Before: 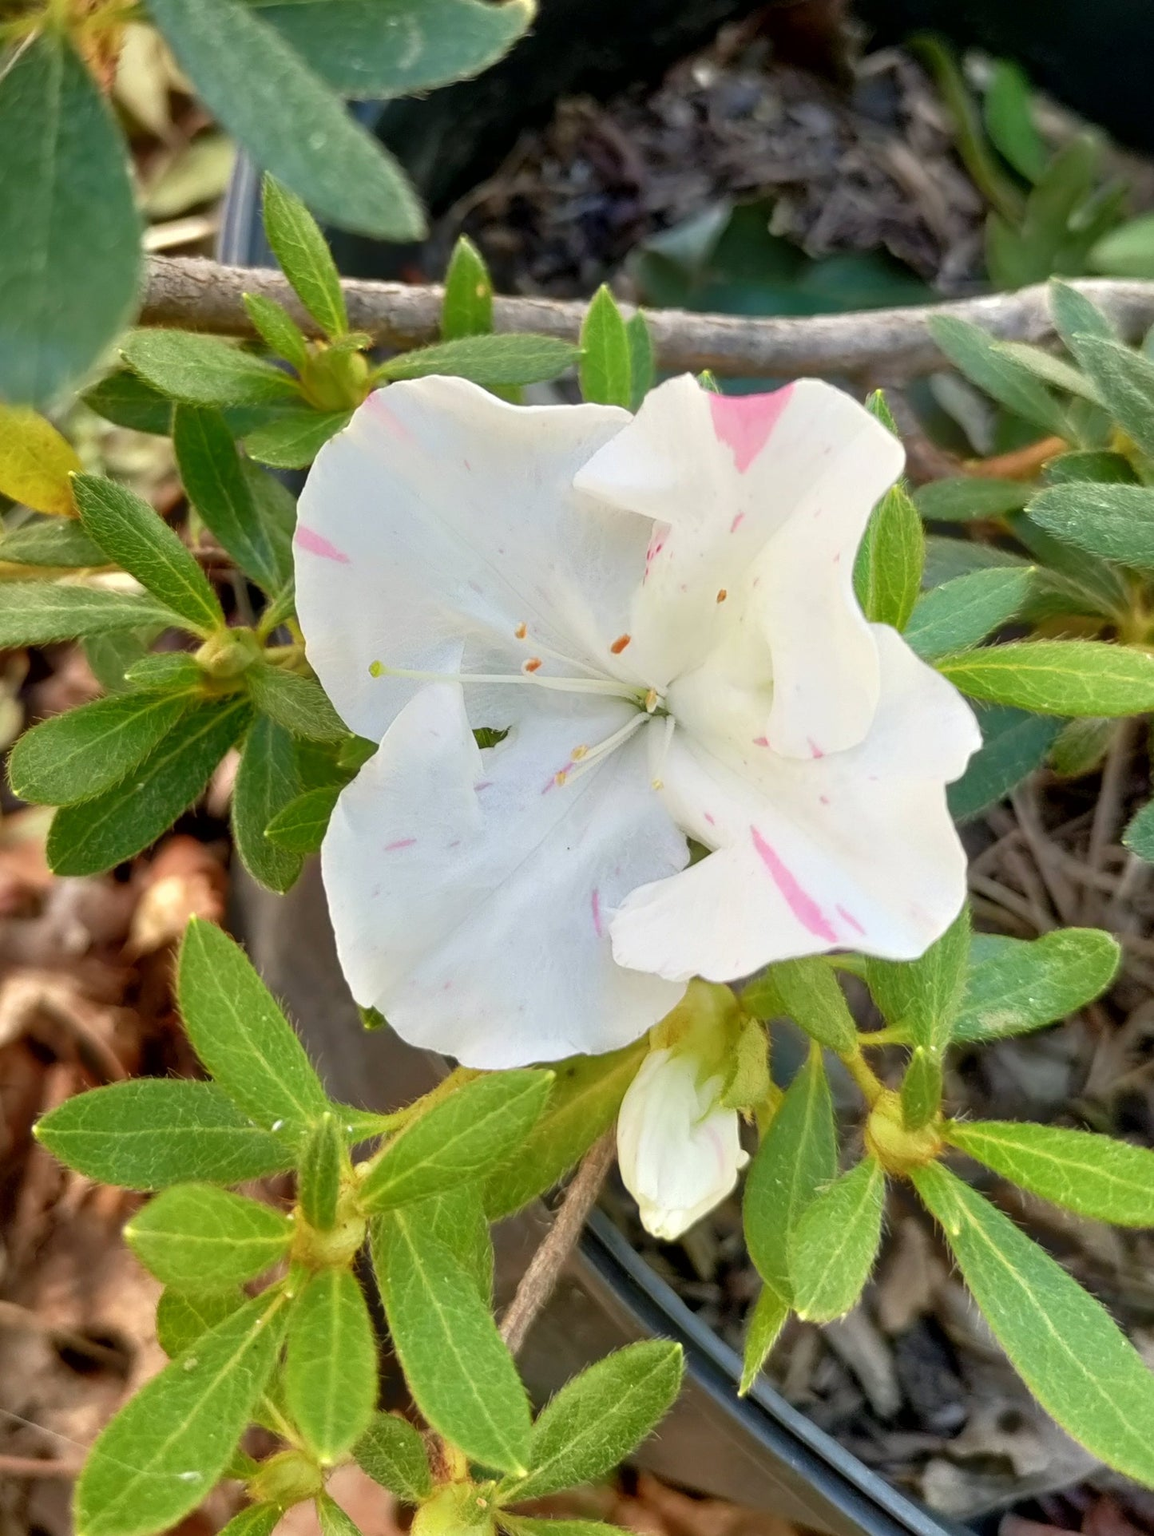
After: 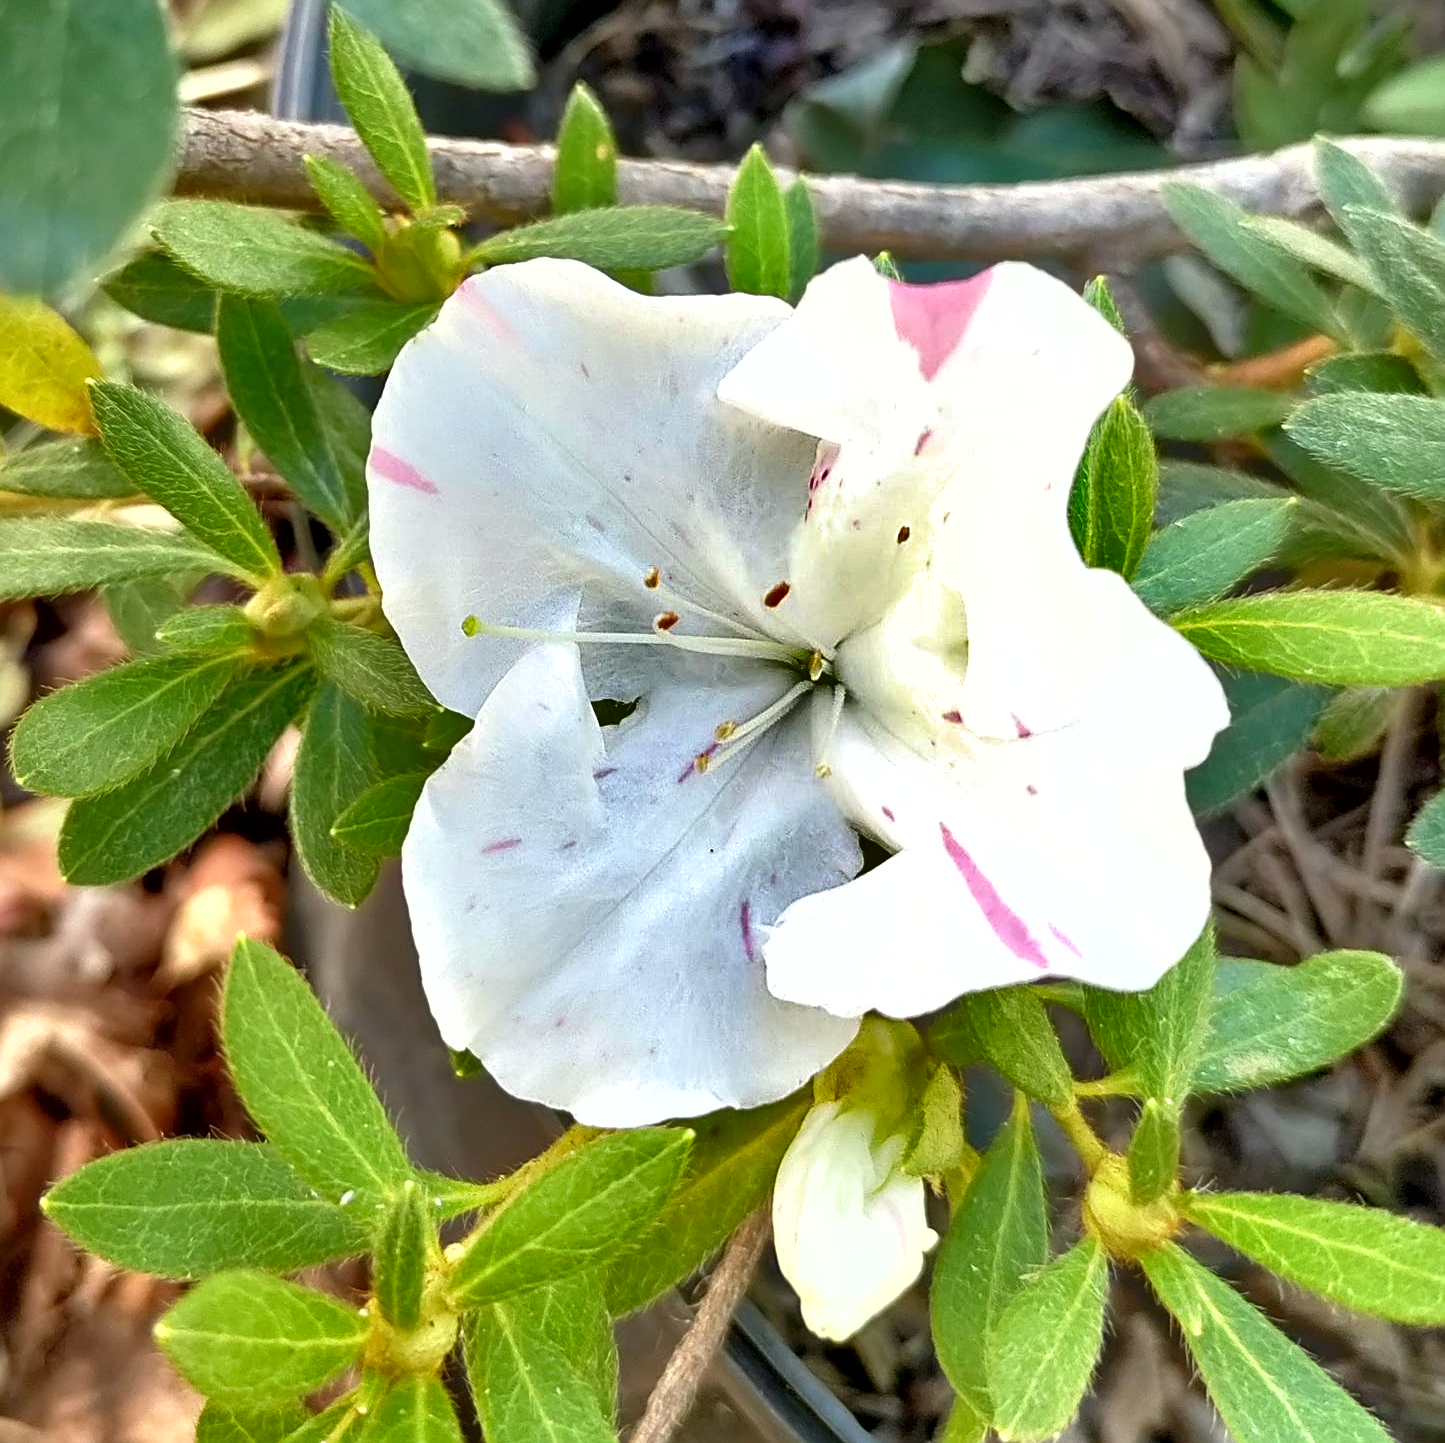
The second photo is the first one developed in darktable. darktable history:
sharpen: on, module defaults
crop: top 11.038%, bottom 13.962%
exposure: black level correction 0.001, exposure 0.5 EV, compensate exposure bias true, compensate highlight preservation false
white balance: red 0.982, blue 1.018
shadows and highlights: radius 108.52, shadows 44.07, highlights -67.8, low approximation 0.01, soften with gaussian
